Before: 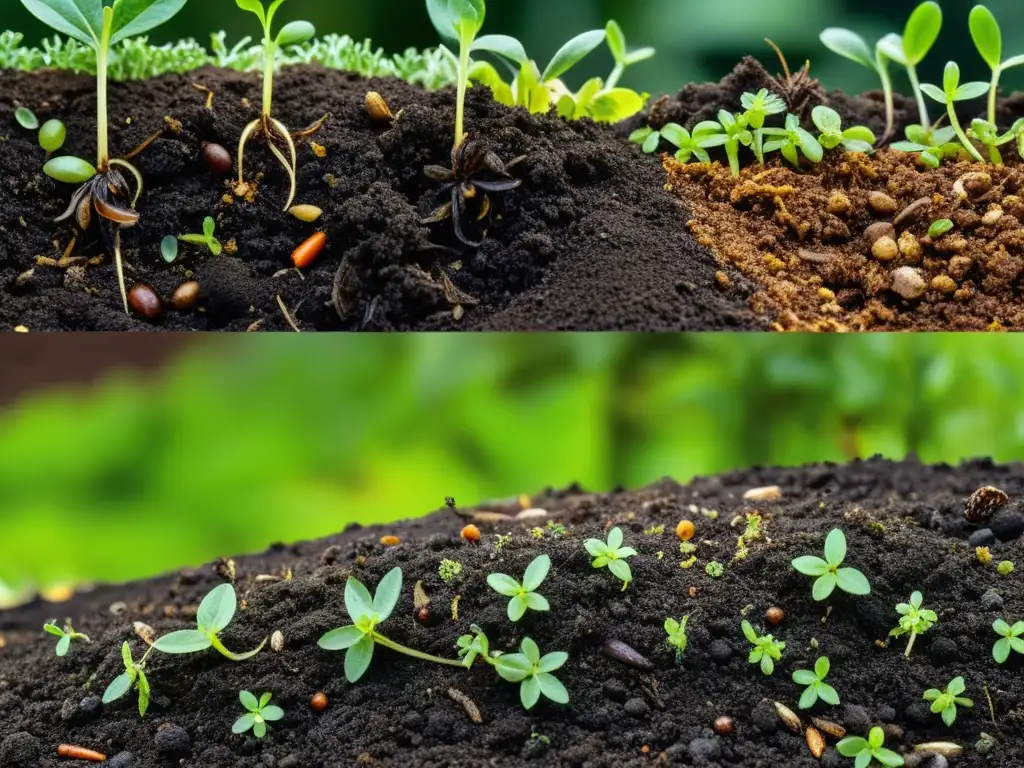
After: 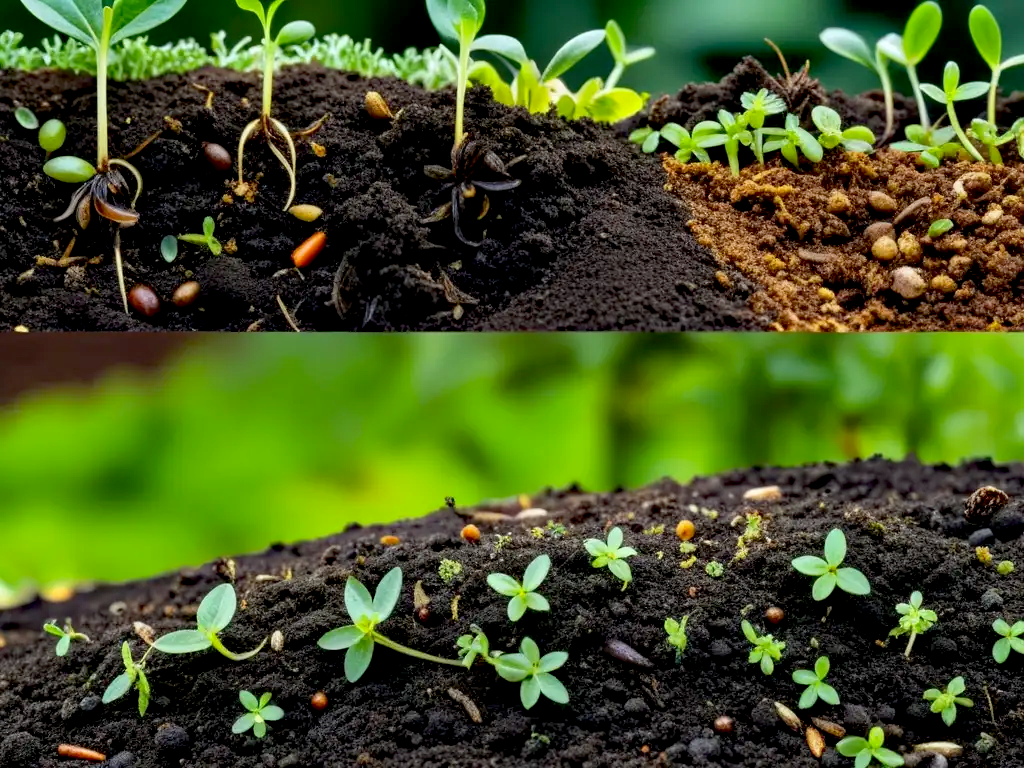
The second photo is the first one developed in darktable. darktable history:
exposure: black level correction 0.01, exposure 0.016 EV, compensate highlight preservation false
haze removal: compatibility mode true, adaptive false
